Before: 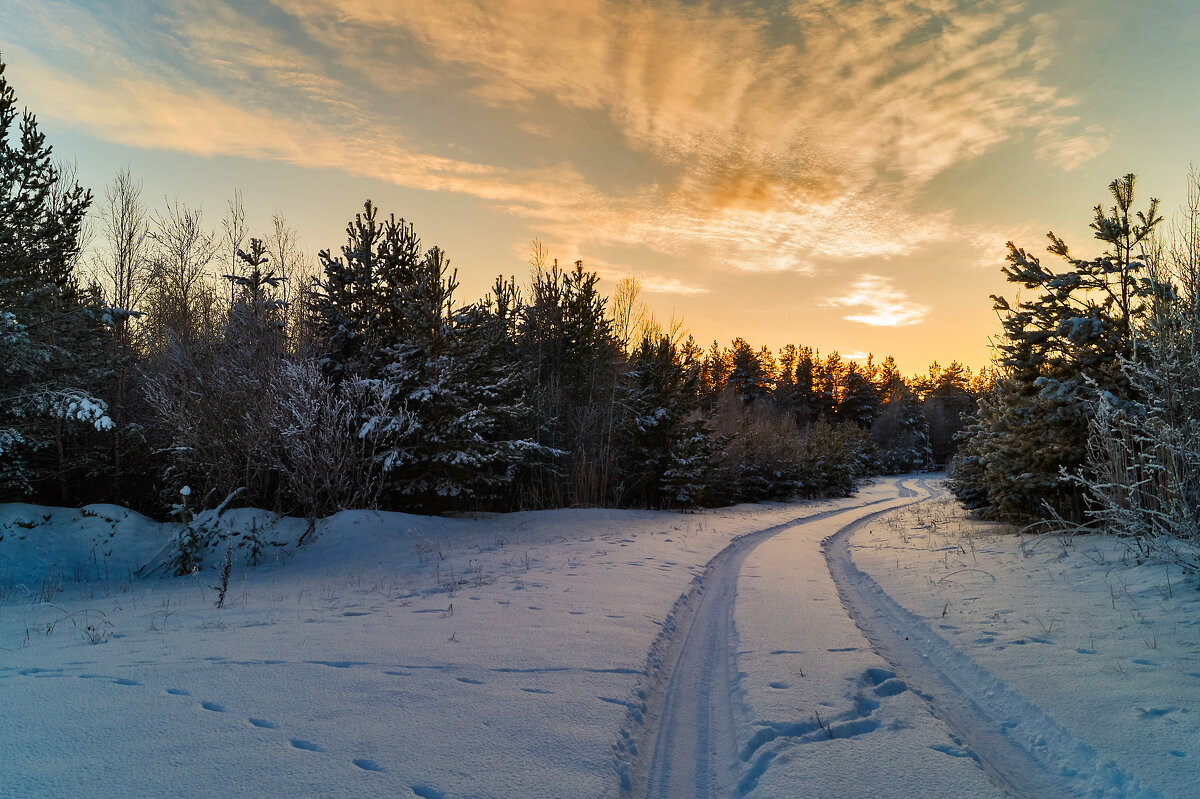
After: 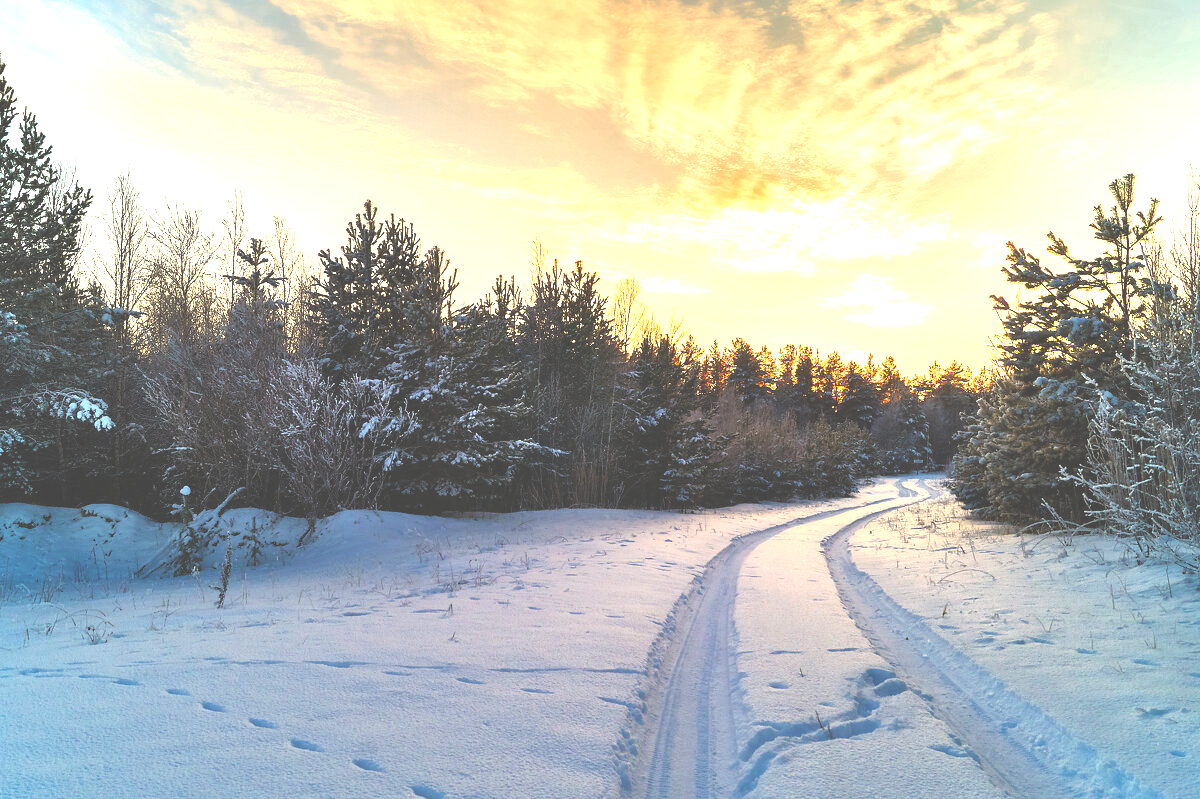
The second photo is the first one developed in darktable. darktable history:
exposure: black level correction -0.023, exposure 1.394 EV, compensate exposure bias true, compensate highlight preservation false
